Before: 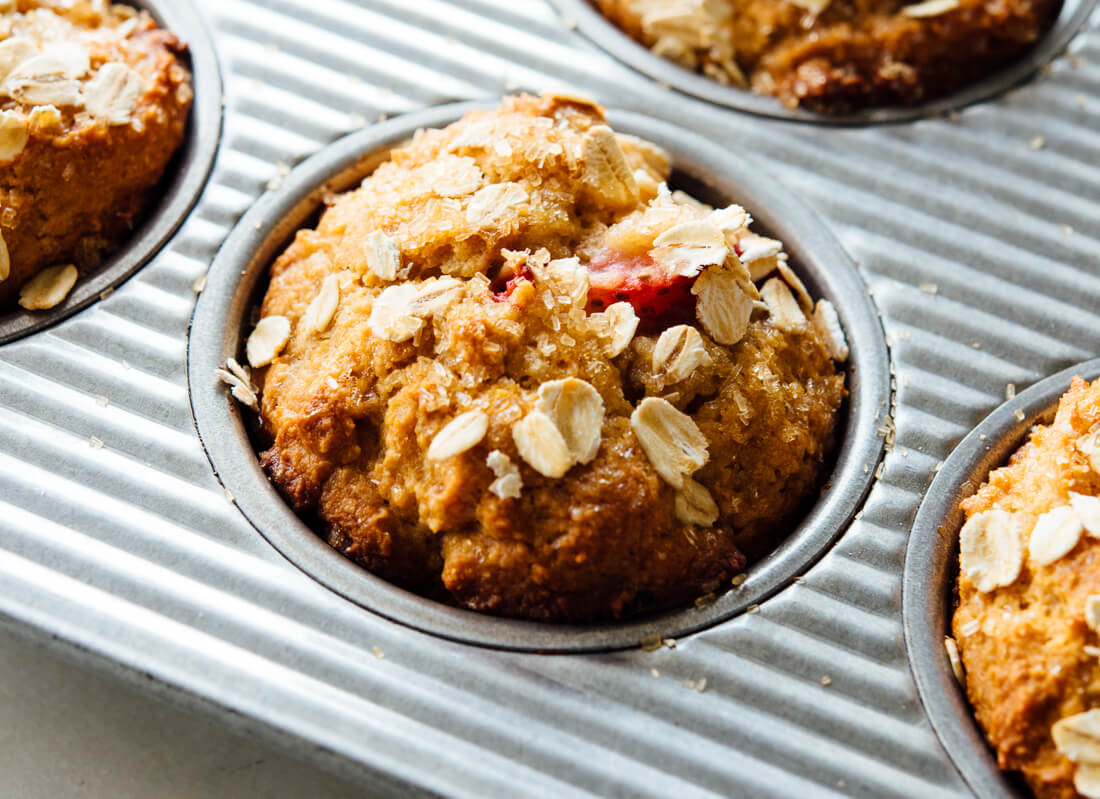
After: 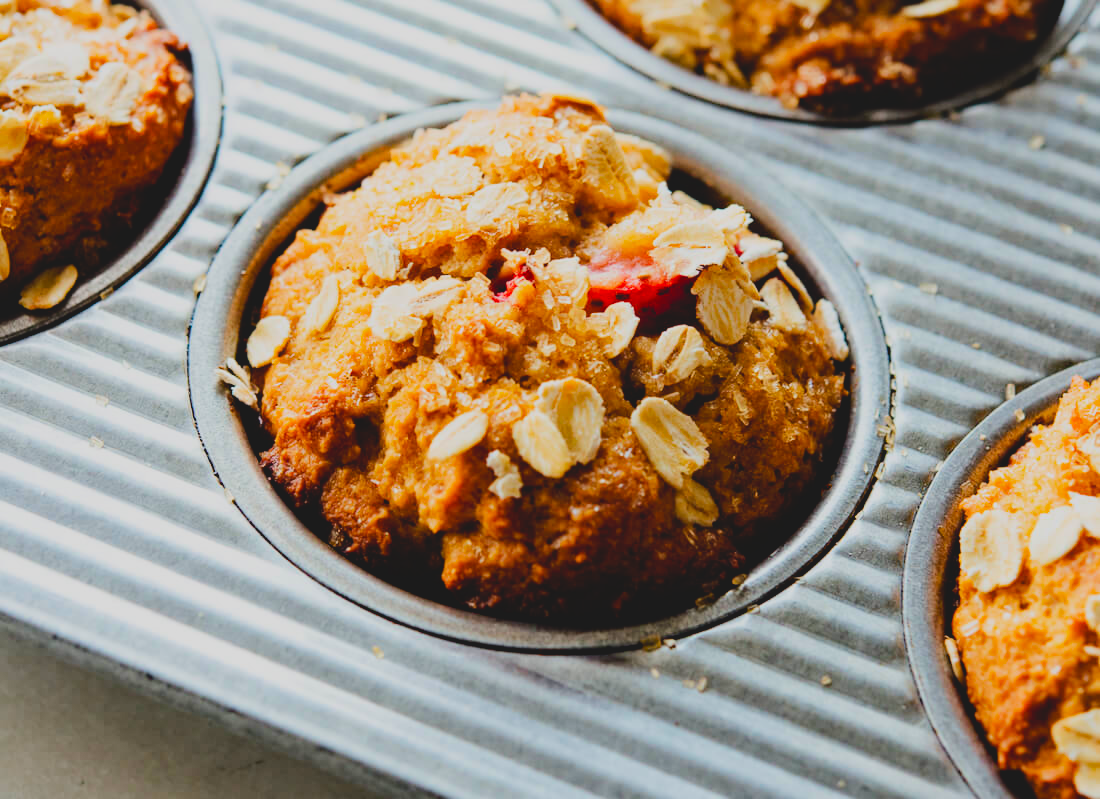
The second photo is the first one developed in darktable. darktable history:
tone equalizer: -8 EV -0.75 EV, -7 EV -0.7 EV, -6 EV -0.6 EV, -5 EV -0.4 EV, -3 EV 0.4 EV, -2 EV 0.6 EV, -1 EV 0.7 EV, +0 EV 0.75 EV, edges refinement/feathering 500, mask exposure compensation -1.57 EV, preserve details no
contrast brightness saturation: contrast -0.19, saturation 0.19
filmic rgb: hardness 4.17, contrast 0.921
haze removal: strength 0.29, distance 0.25, compatibility mode true, adaptive false
